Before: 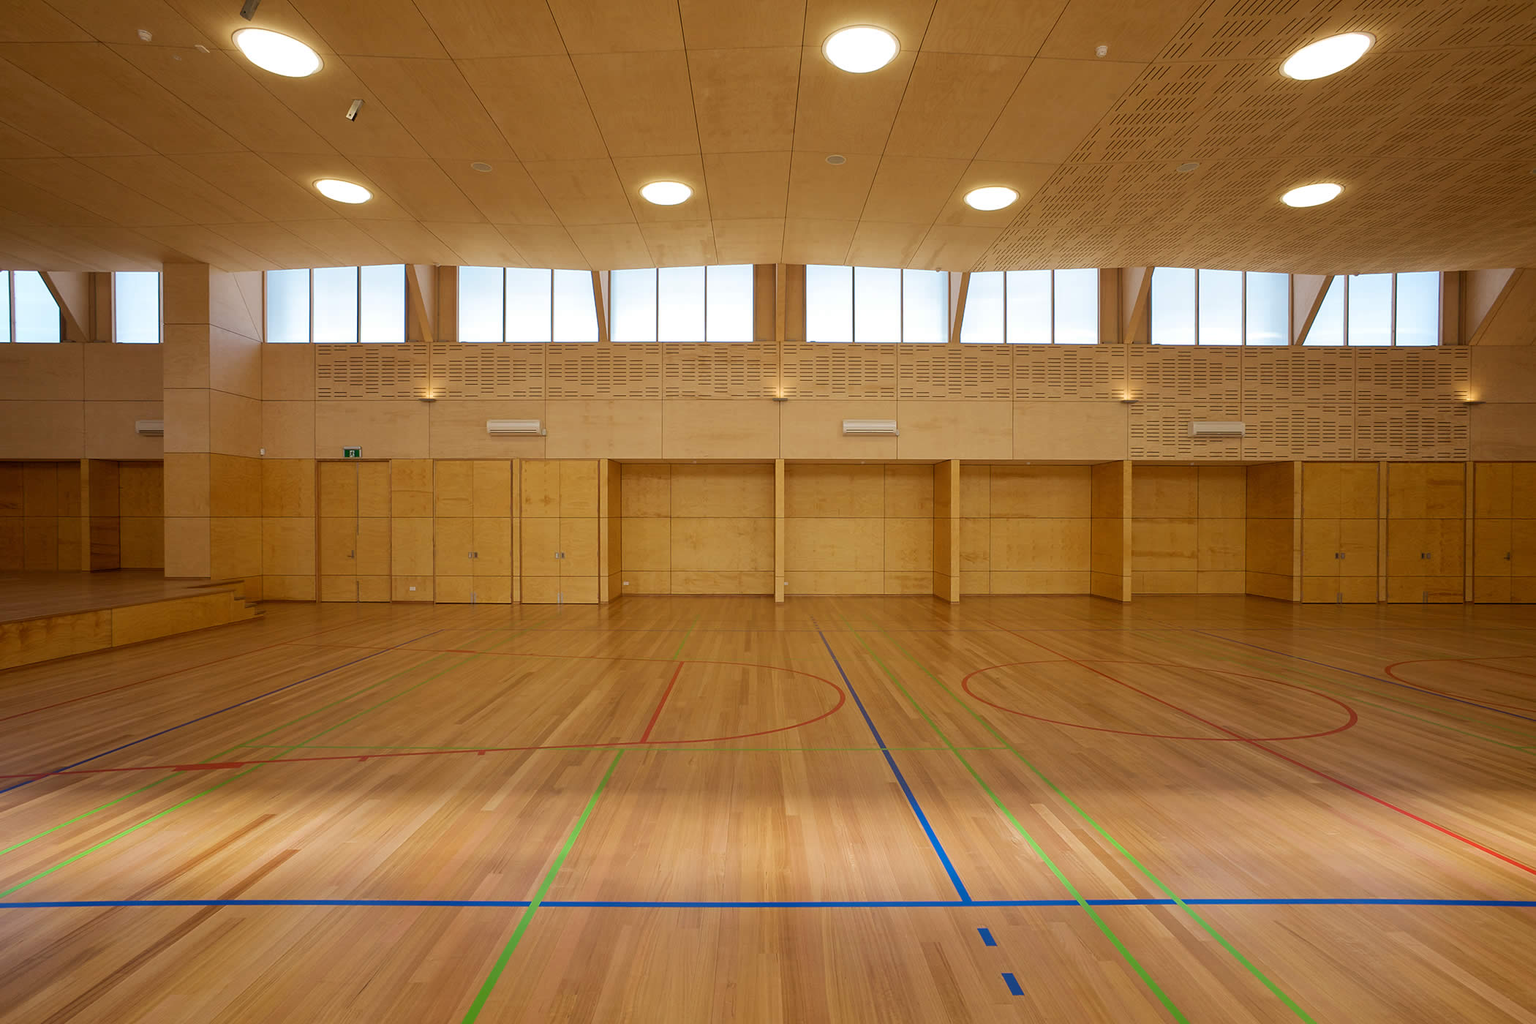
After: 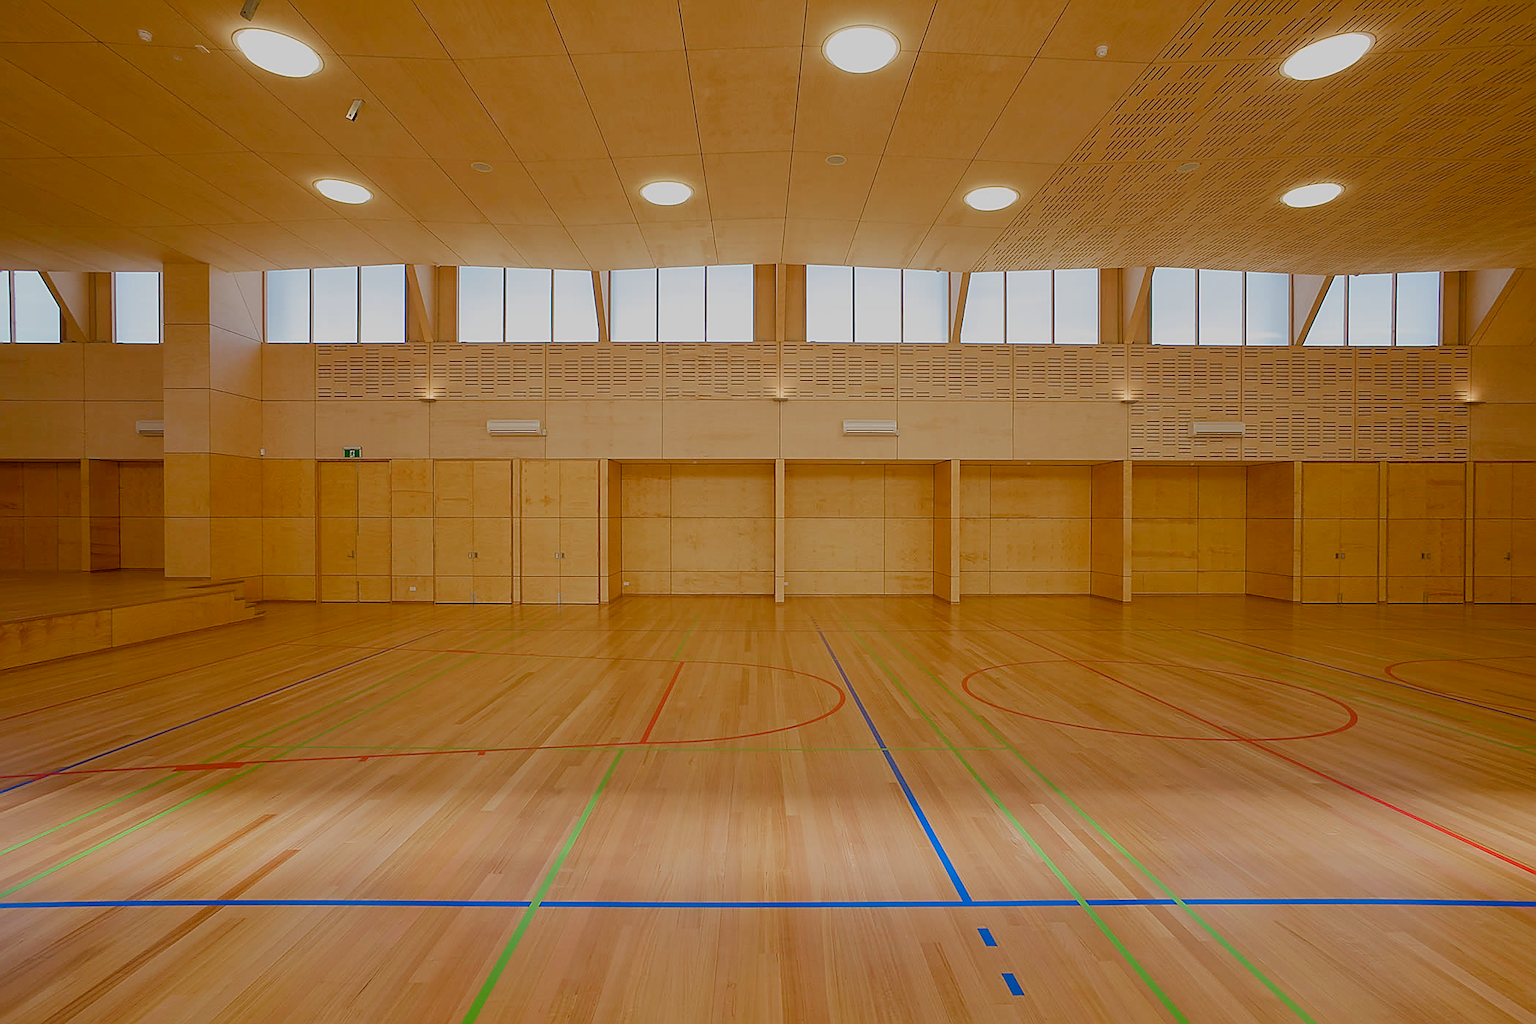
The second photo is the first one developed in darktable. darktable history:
sharpen: radius 1.4, amount 1.25, threshold 0.7
color balance rgb: shadows lift › chroma 1%, shadows lift › hue 113°, highlights gain › chroma 0.2%, highlights gain › hue 333°, perceptual saturation grading › global saturation 20%, perceptual saturation grading › highlights -50%, perceptual saturation grading › shadows 25%, contrast -30%
